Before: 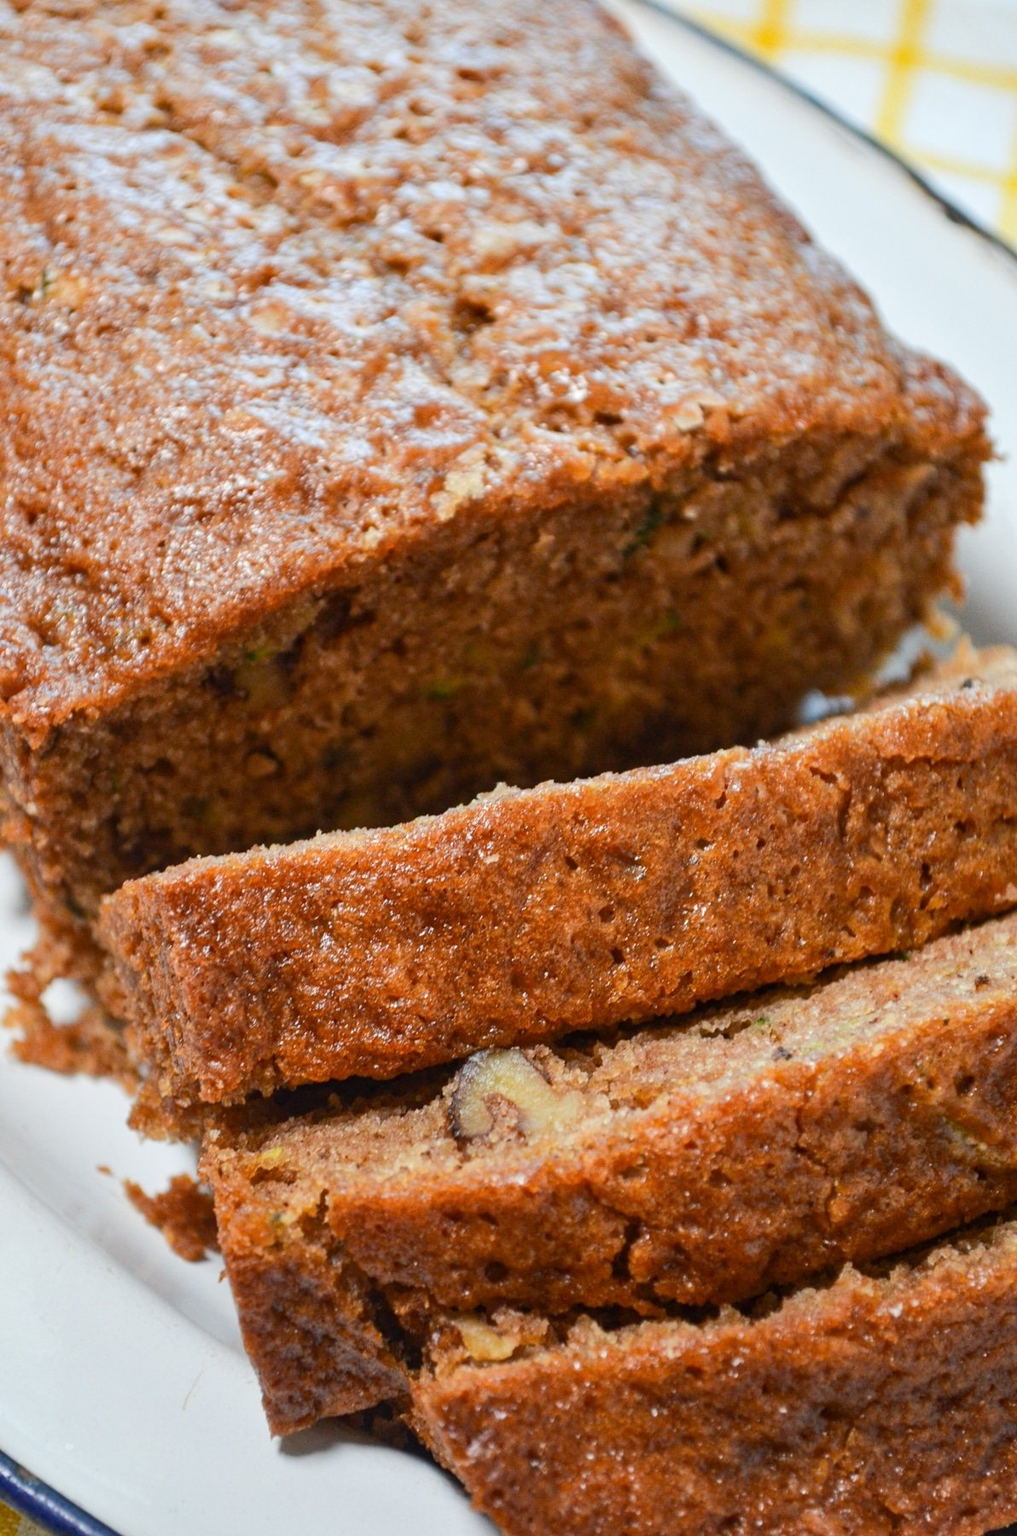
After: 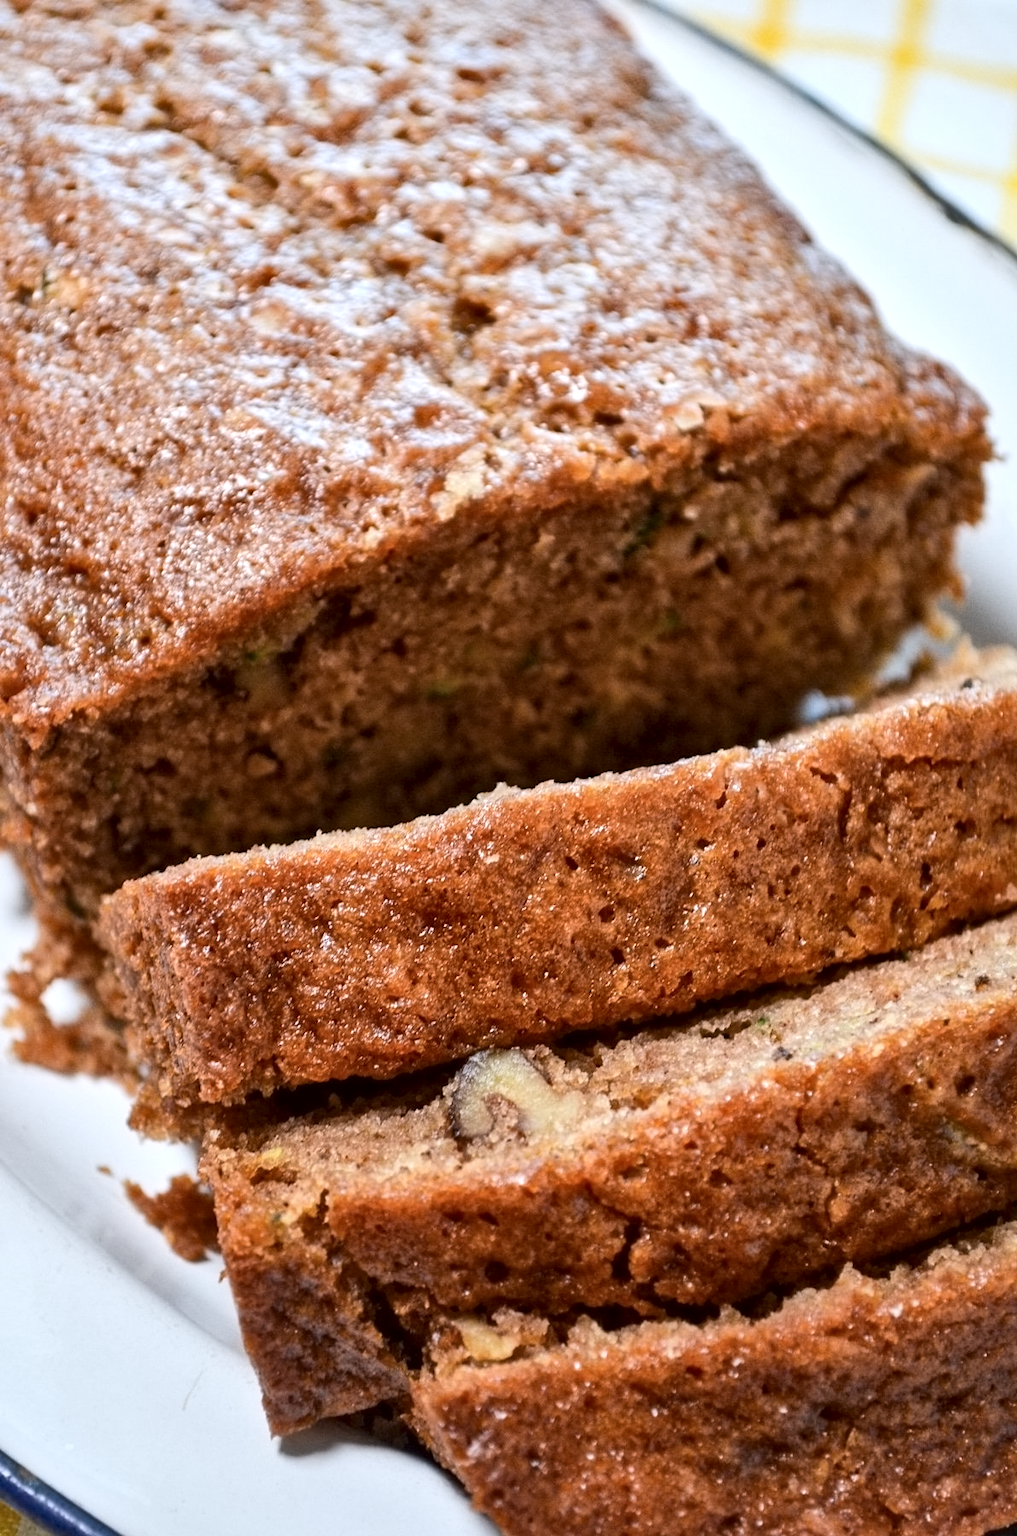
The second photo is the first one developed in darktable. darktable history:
shadows and highlights: shadows 0, highlights 40
tone equalizer: on, module defaults
contrast equalizer: y [[0.5 ×6], [0.5 ×6], [0.5 ×6], [0 ×6], [0, 0.039, 0.251, 0.29, 0.293, 0.292]]
local contrast: mode bilateral grid, contrast 25, coarseness 60, detail 151%, midtone range 0.2
color correction: highlights a* -0.137, highlights b* -5.91, shadows a* -0.137, shadows b* -0.137
